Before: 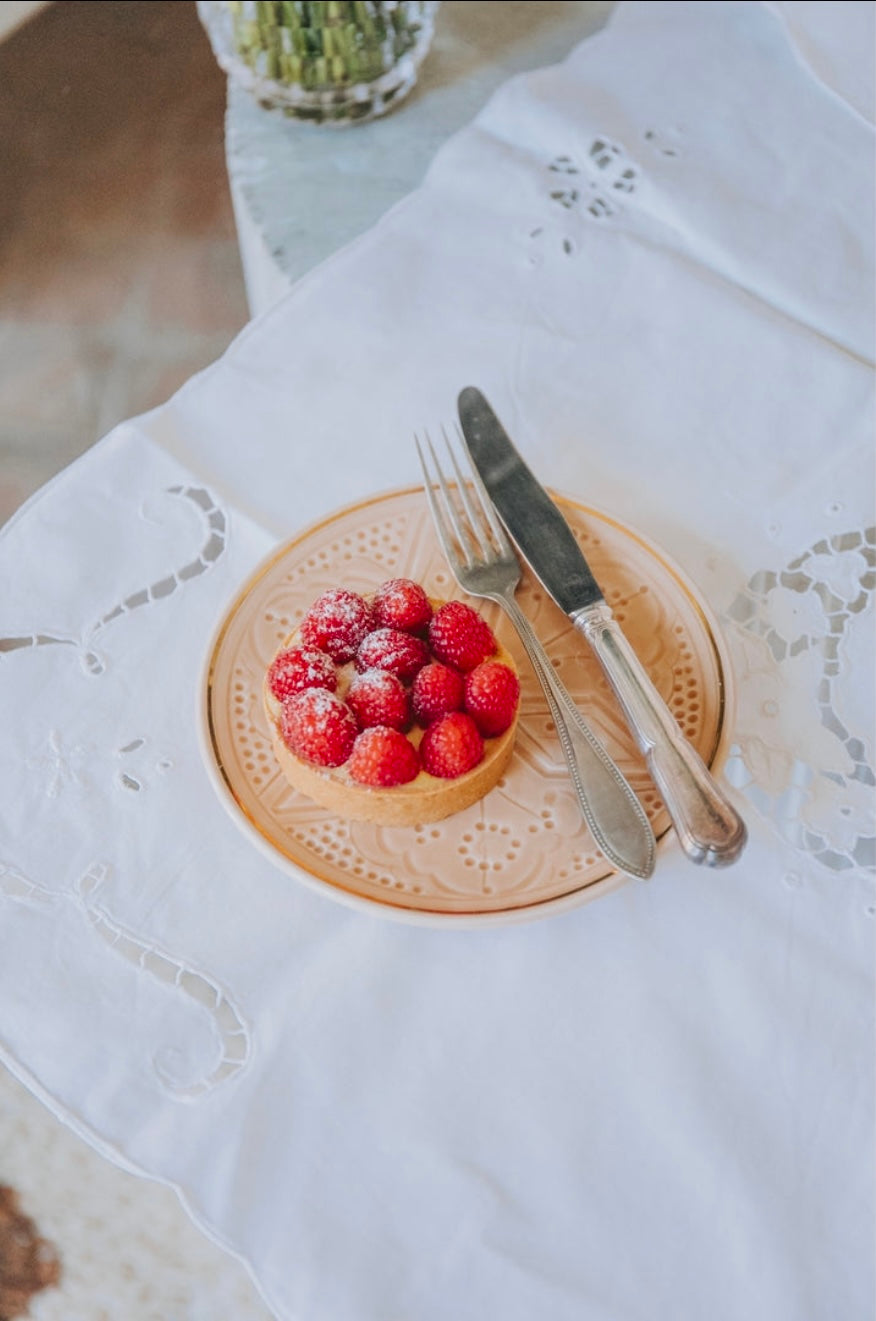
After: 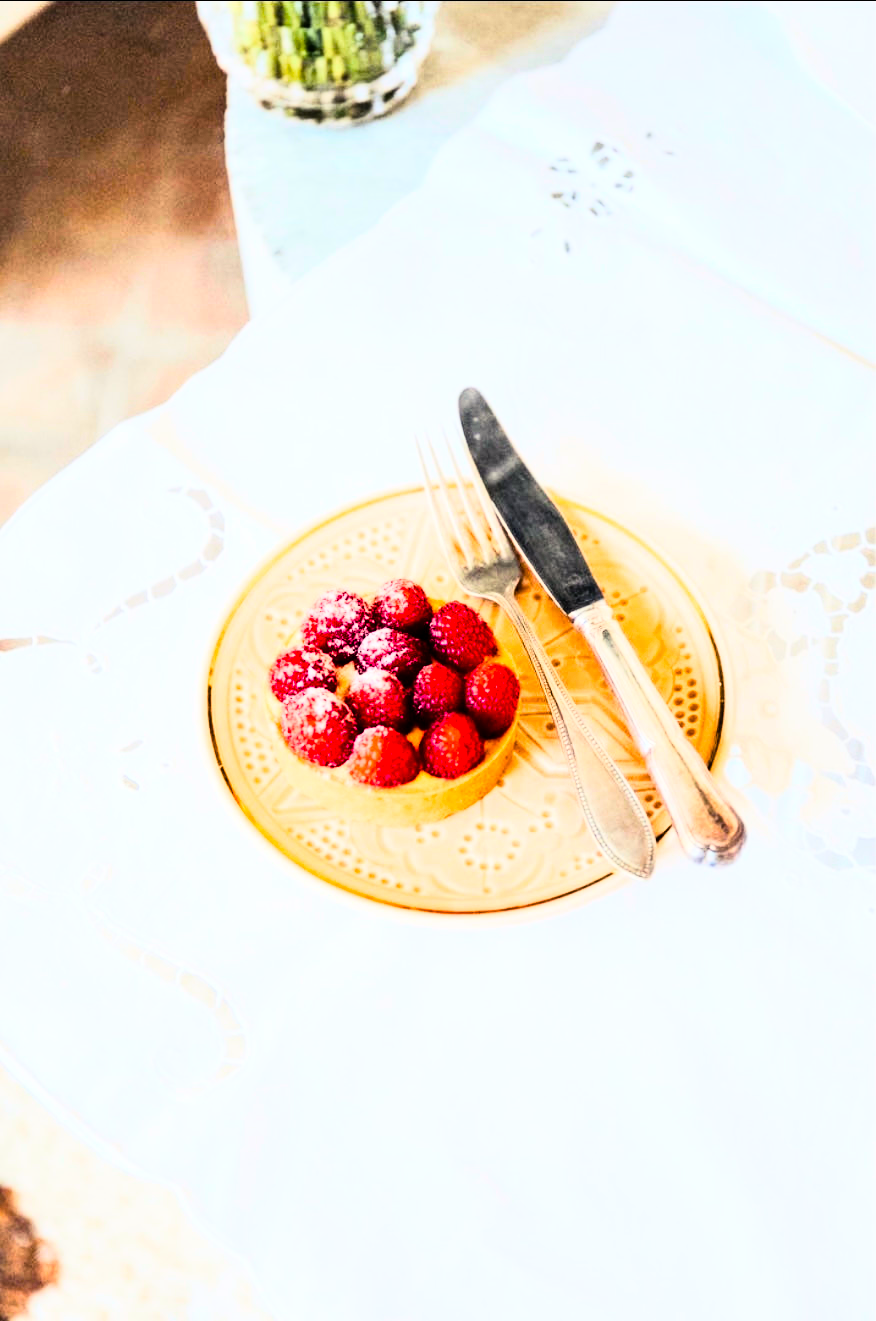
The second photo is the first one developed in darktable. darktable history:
rgb curve: curves: ch0 [(0, 0) (0.21, 0.15) (0.24, 0.21) (0.5, 0.75) (0.75, 0.96) (0.89, 0.99) (1, 1)]; ch1 [(0, 0.02) (0.21, 0.13) (0.25, 0.2) (0.5, 0.67) (0.75, 0.9) (0.89, 0.97) (1, 1)]; ch2 [(0, 0.02) (0.21, 0.13) (0.25, 0.2) (0.5, 0.67) (0.75, 0.9) (0.89, 0.97) (1, 1)], compensate middle gray true
color balance rgb: shadows lift › luminance -21.66%, shadows lift › chroma 6.57%, shadows lift › hue 270°, power › chroma 0.68%, power › hue 60°, highlights gain › luminance 6.08%, highlights gain › chroma 1.33%, highlights gain › hue 90°, global offset › luminance -0.87%, perceptual saturation grading › global saturation 26.86%, perceptual saturation grading › highlights -28.39%, perceptual saturation grading › mid-tones 15.22%, perceptual saturation grading › shadows 33.98%, perceptual brilliance grading › highlights 10%, perceptual brilliance grading › mid-tones 5%
